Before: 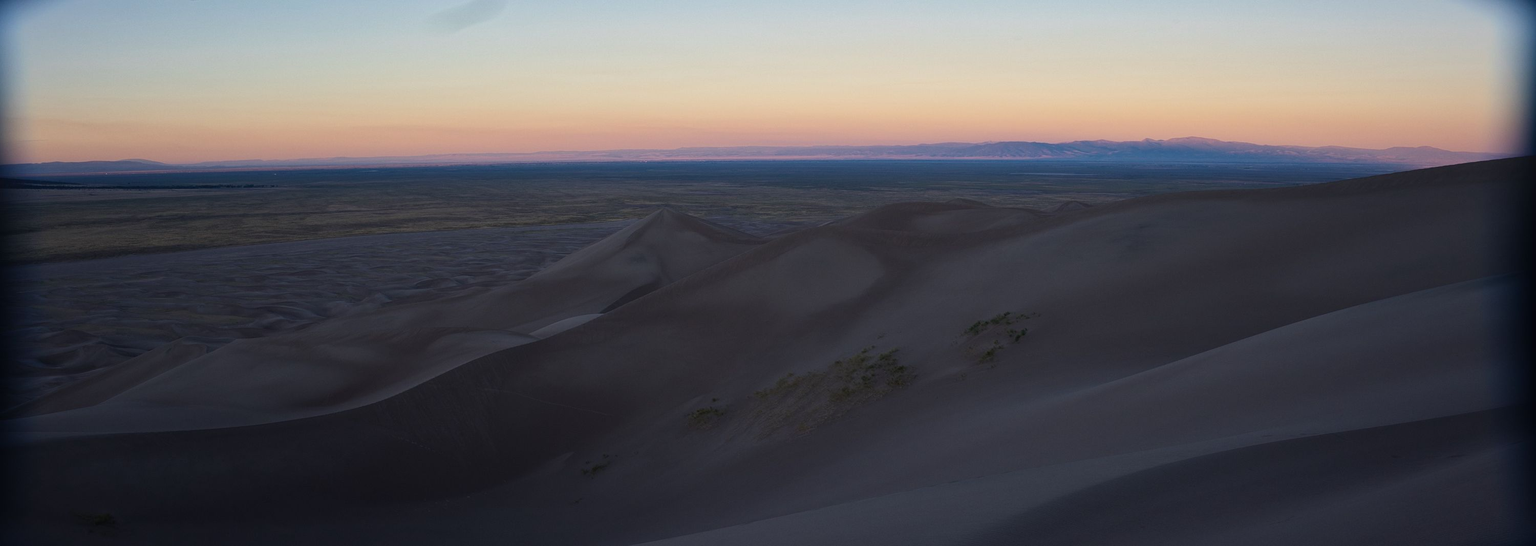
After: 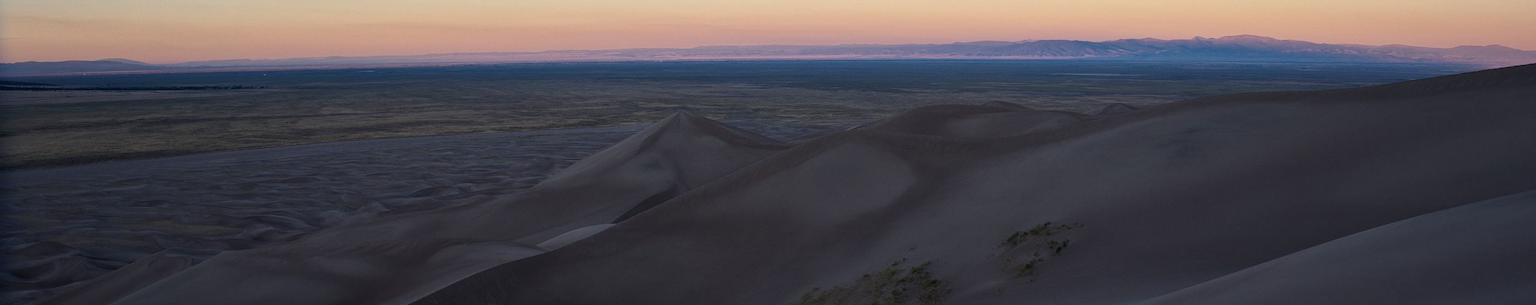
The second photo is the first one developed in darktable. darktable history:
local contrast: on, module defaults
crop: left 1.803%, top 19.201%, right 4.638%, bottom 28.302%
